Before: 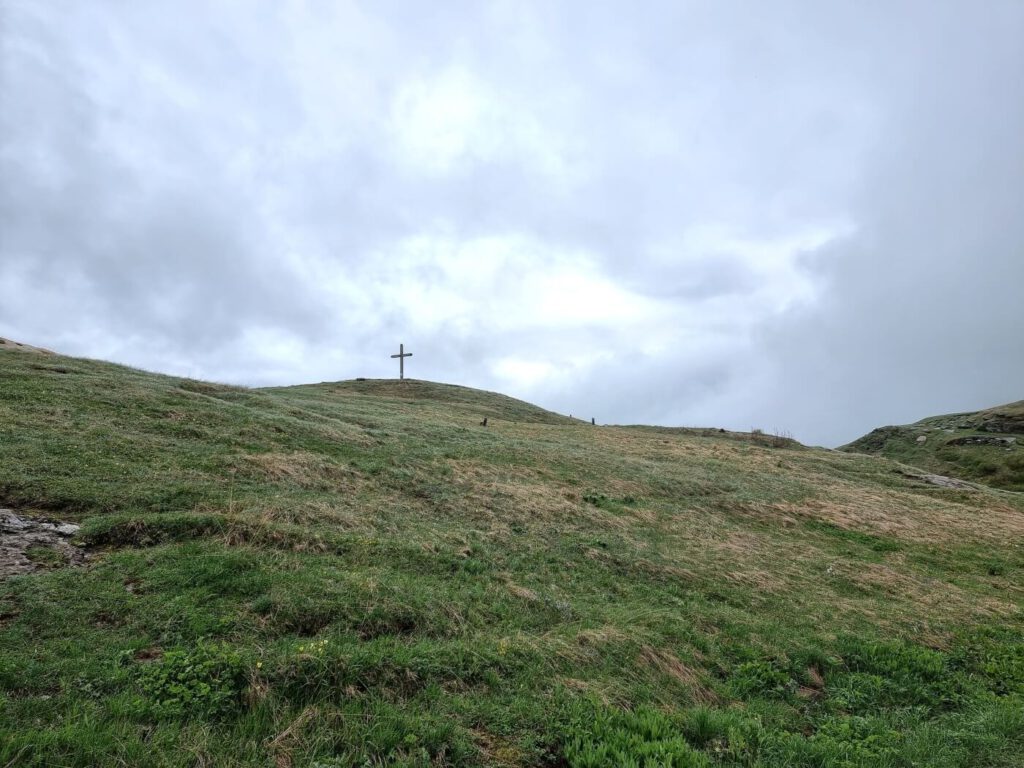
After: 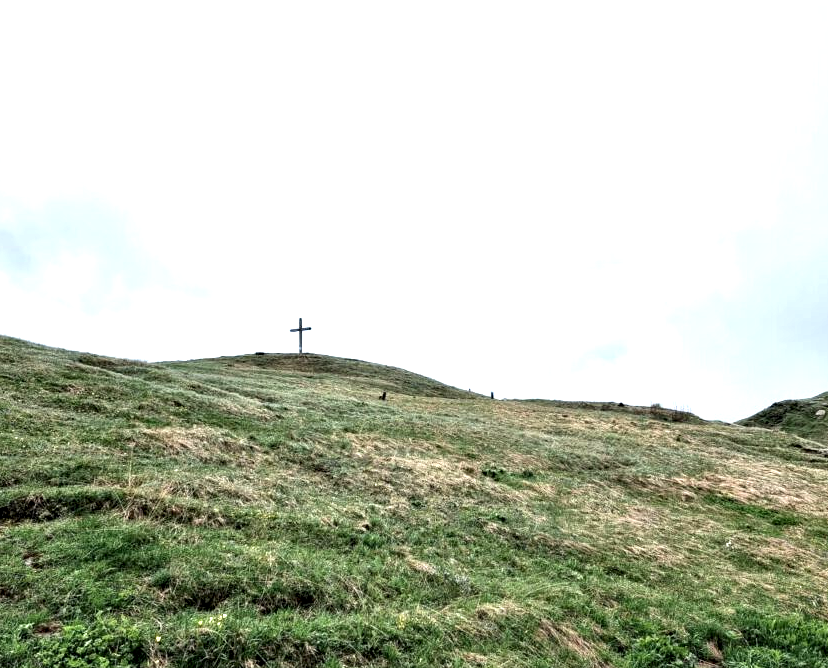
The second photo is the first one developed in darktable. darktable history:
crop: left 9.929%, top 3.475%, right 9.188%, bottom 9.529%
exposure: exposure 1 EV, compensate highlight preservation false
contrast equalizer: octaves 7, y [[0.609, 0.611, 0.615, 0.613, 0.607, 0.603], [0.504, 0.498, 0.496, 0.499, 0.506, 0.516], [0 ×6], [0 ×6], [0 ×6]]
